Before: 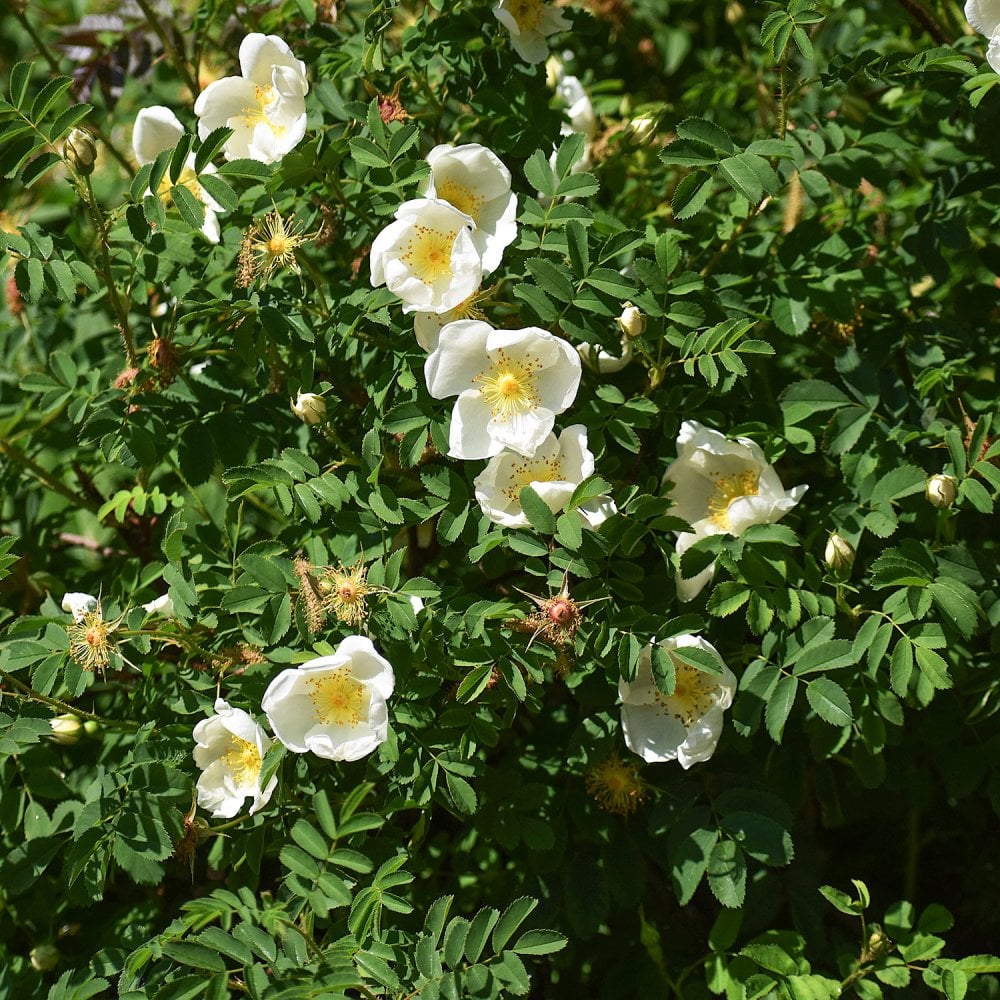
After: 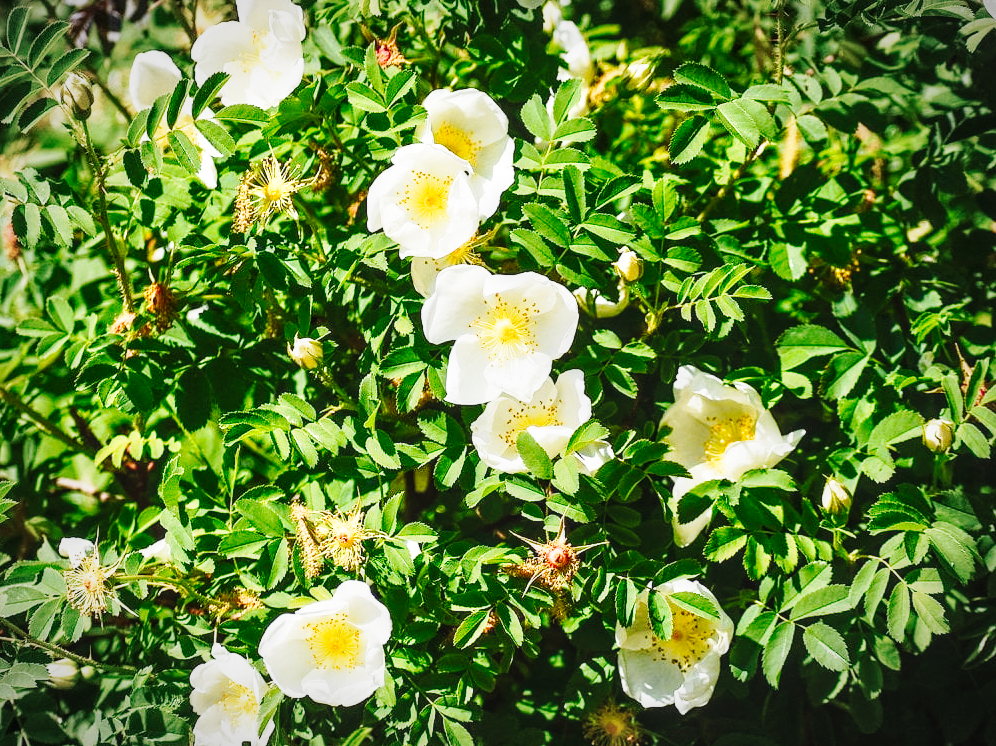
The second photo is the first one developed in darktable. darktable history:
exposure: exposure 0.207 EV, compensate exposure bias true, compensate highlight preservation false
crop: left 0.316%, top 5.554%, bottom 19.791%
contrast brightness saturation: saturation 0.183
local contrast: on, module defaults
tone curve: curves: ch0 [(0, 0.026) (0.146, 0.158) (0.272, 0.34) (0.453, 0.627) (0.687, 0.829) (1, 1)], preserve colors none
vignetting: fall-off radius 60.17%, automatic ratio true
base curve: curves: ch0 [(0, 0) (0.005, 0.002) (0.193, 0.295) (0.399, 0.664) (0.75, 0.928) (1, 1)], preserve colors none
